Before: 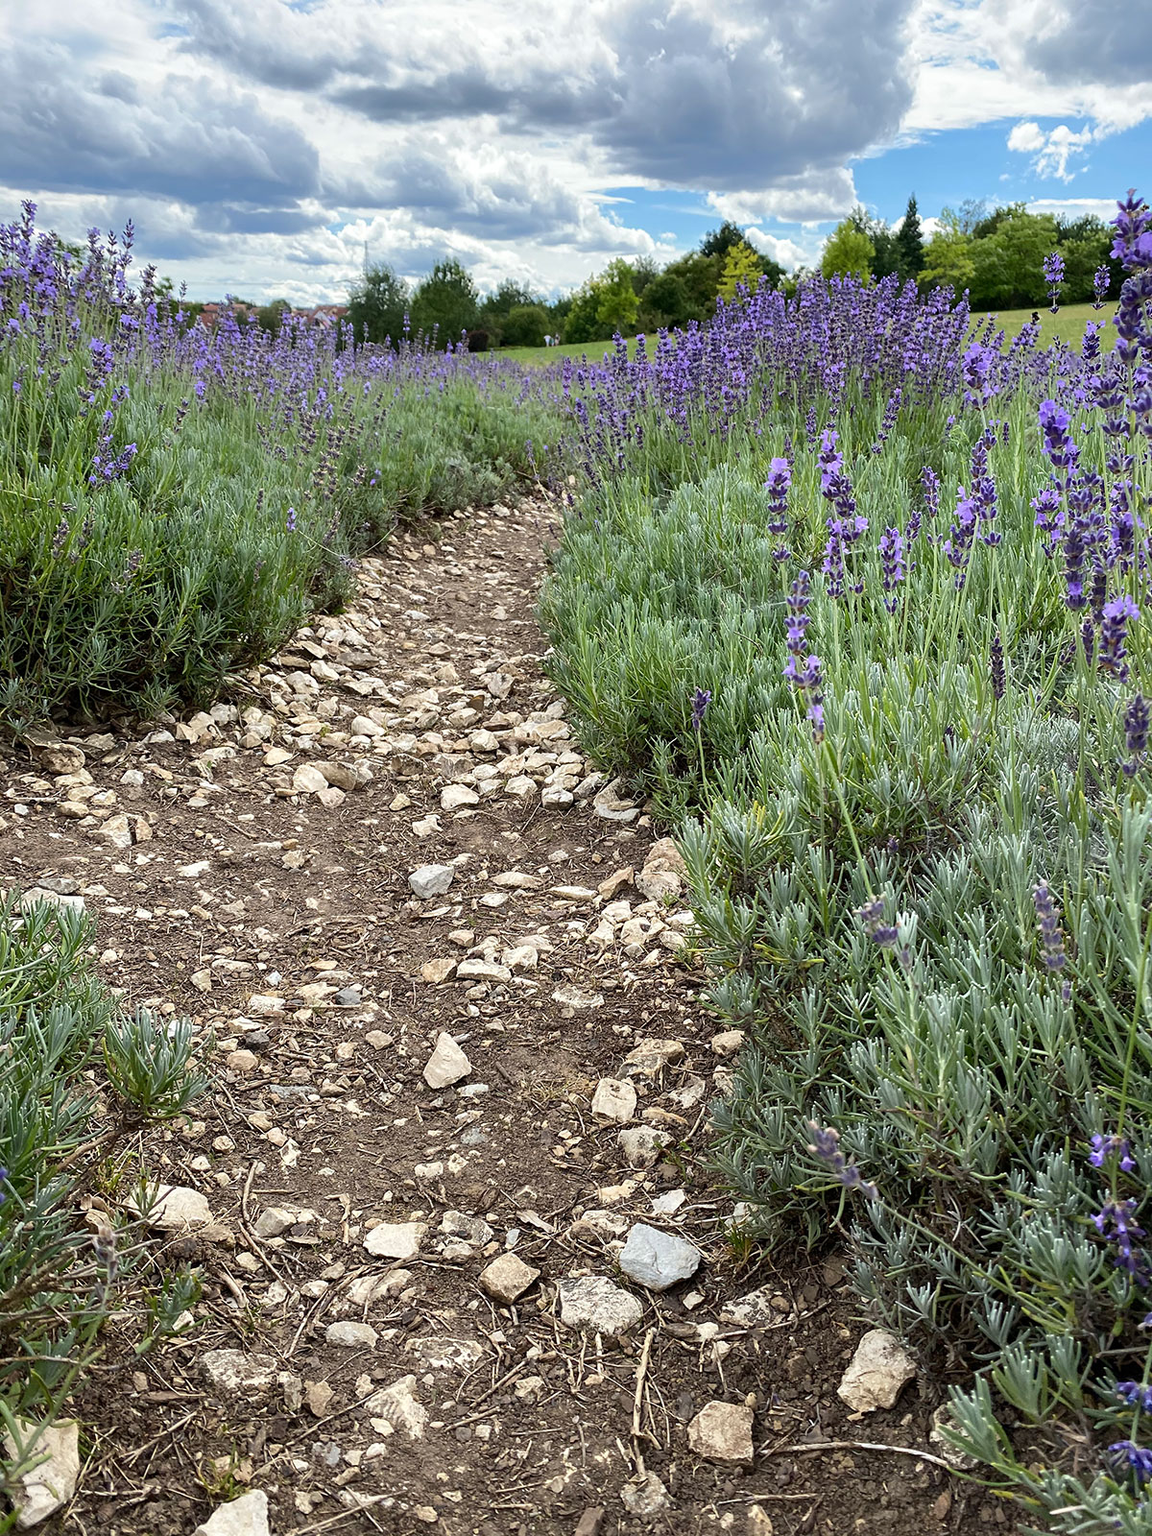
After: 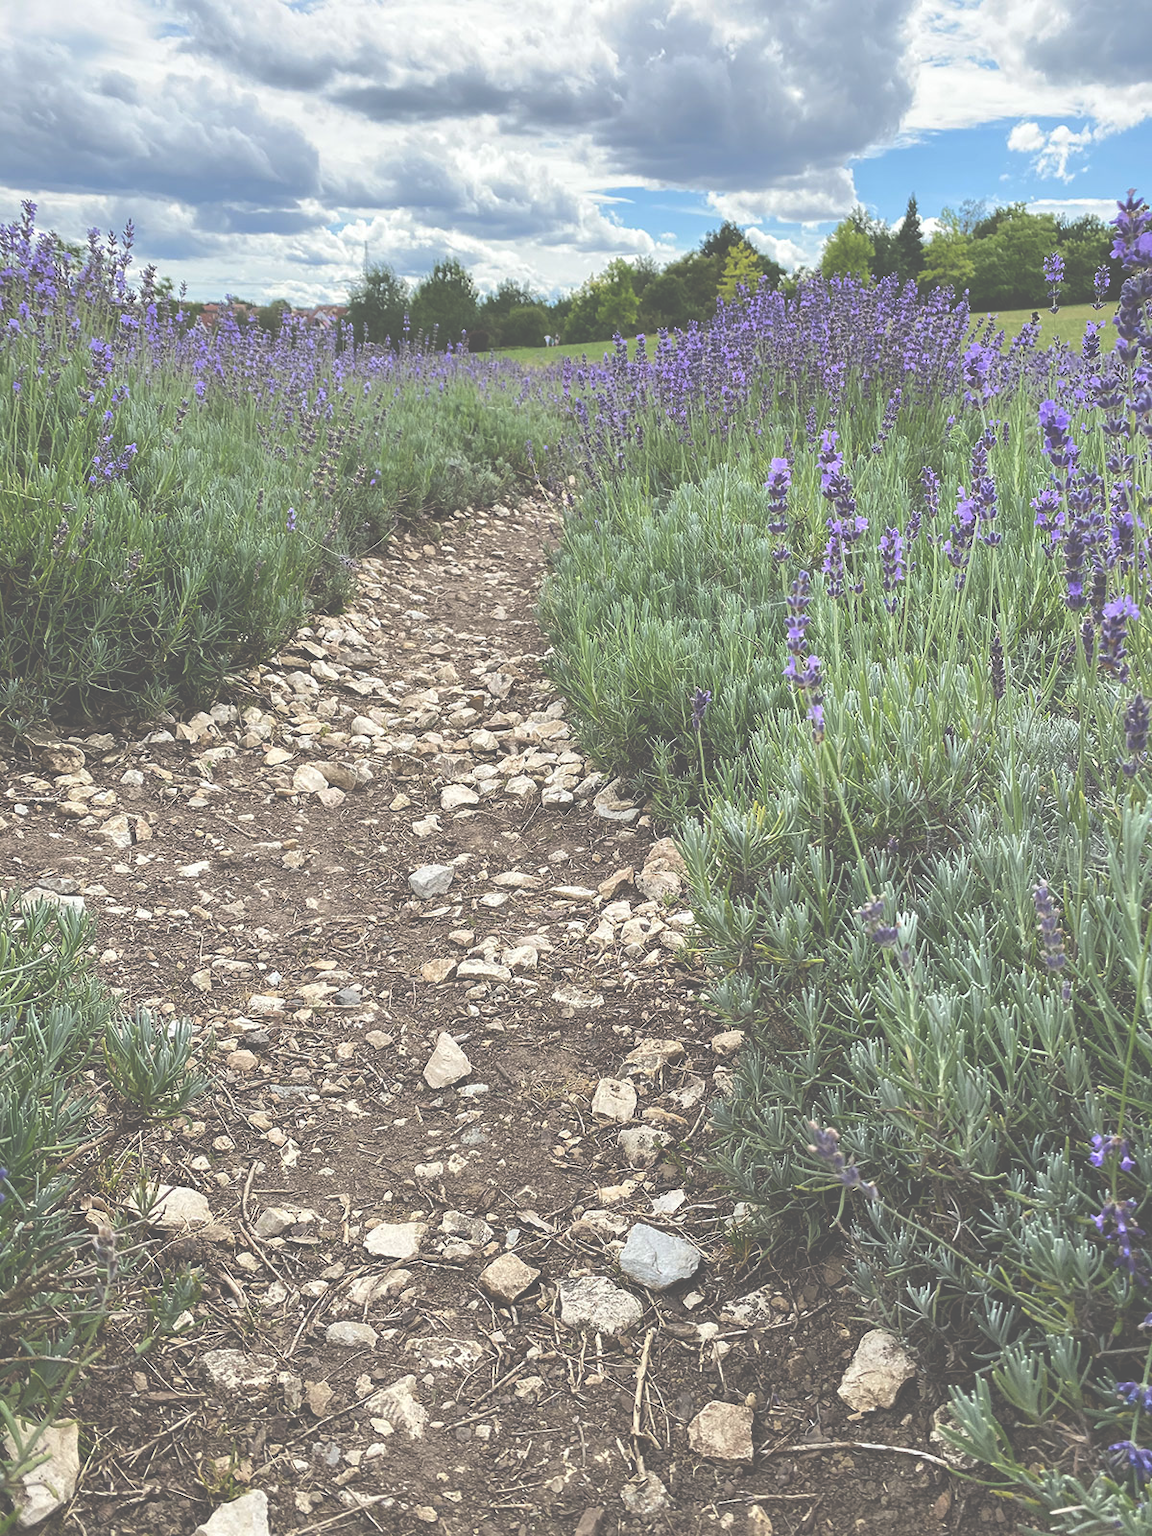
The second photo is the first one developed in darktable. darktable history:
exposure: black level correction -0.087, compensate highlight preservation false
color correction: highlights b* 0.061
